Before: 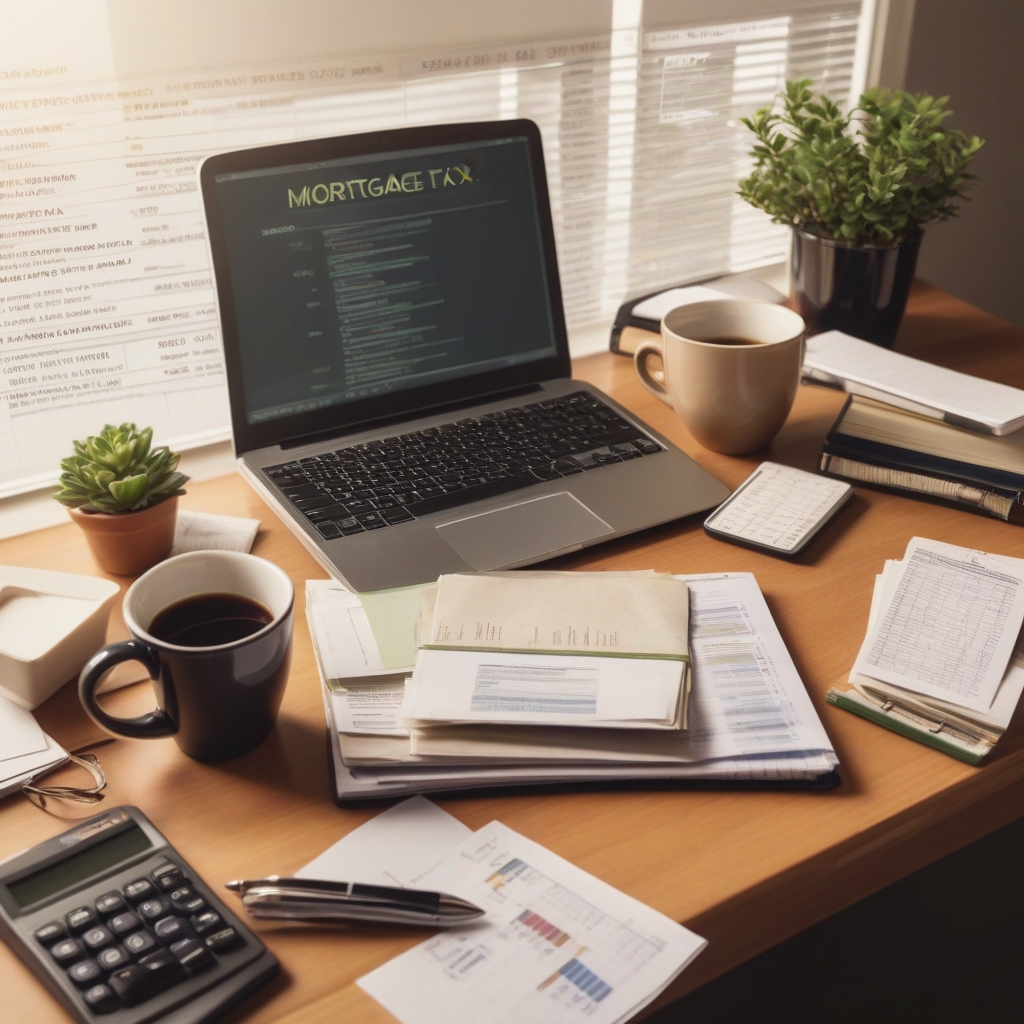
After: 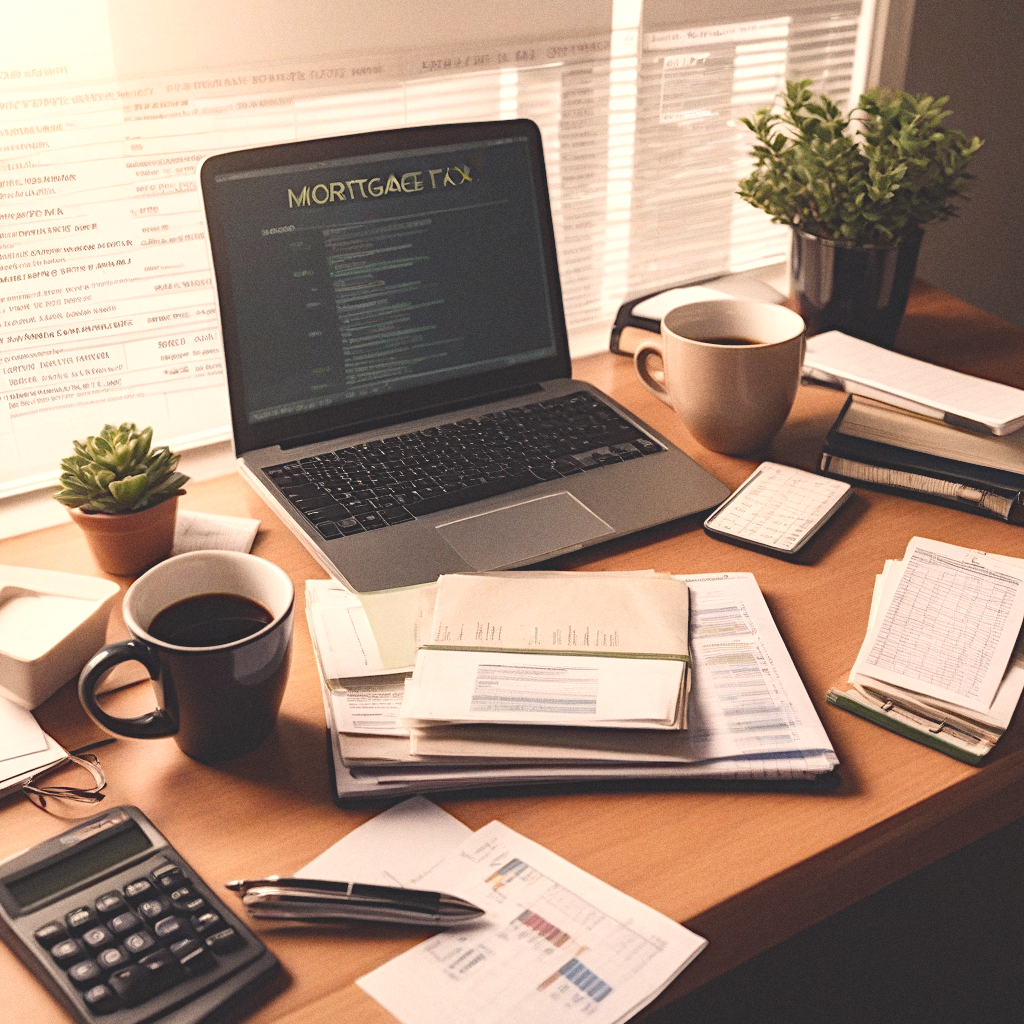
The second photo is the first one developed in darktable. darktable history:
contrast equalizer "negative clarity": octaves 7, y [[0.6 ×6], [0.55 ×6], [0 ×6], [0 ×6], [0 ×6]], mix -0.2
diffuse or sharpen "_builtin_sharpen demosaicing | AA filter": edge sensitivity 1, 1st order anisotropy 100%, 2nd order anisotropy 100%, 3rd order anisotropy 100%, 4th order anisotropy 100%, 1st order speed -25%, 2nd order speed -25%, 3rd order speed -25%, 4th order speed -25%
diffuse or sharpen "bloom 10%": radius span 32, 1st order speed 50%, 2nd order speed 50%, 3rd order speed 50%, 4th order speed 50% | blend: blend mode normal, opacity 10%; mask: uniform (no mask)
grain "film": coarseness 0.09 ISO
rgb primaries "creative|film": red hue 0.019, red purity 0.907, green hue 0.07, green purity 0.883, blue hue -0.093, blue purity 0.96
tone equalizer "_builtin_contrast tone curve | soft": -8 EV -0.417 EV, -7 EV -0.389 EV, -6 EV -0.333 EV, -5 EV -0.222 EV, -3 EV 0.222 EV, -2 EV 0.333 EV, -1 EV 0.389 EV, +0 EV 0.417 EV, edges refinement/feathering 500, mask exposure compensation -1.57 EV, preserve details no
color balance rgb "creative|film": shadows lift › chroma 2%, shadows lift › hue 247.2°, power › chroma 0.3%, power › hue 25.2°, highlights gain › chroma 3%, highlights gain › hue 60°, global offset › luminance 2%, perceptual saturation grading › global saturation 20%, perceptual saturation grading › highlights -20%, perceptual saturation grading › shadows 30%
